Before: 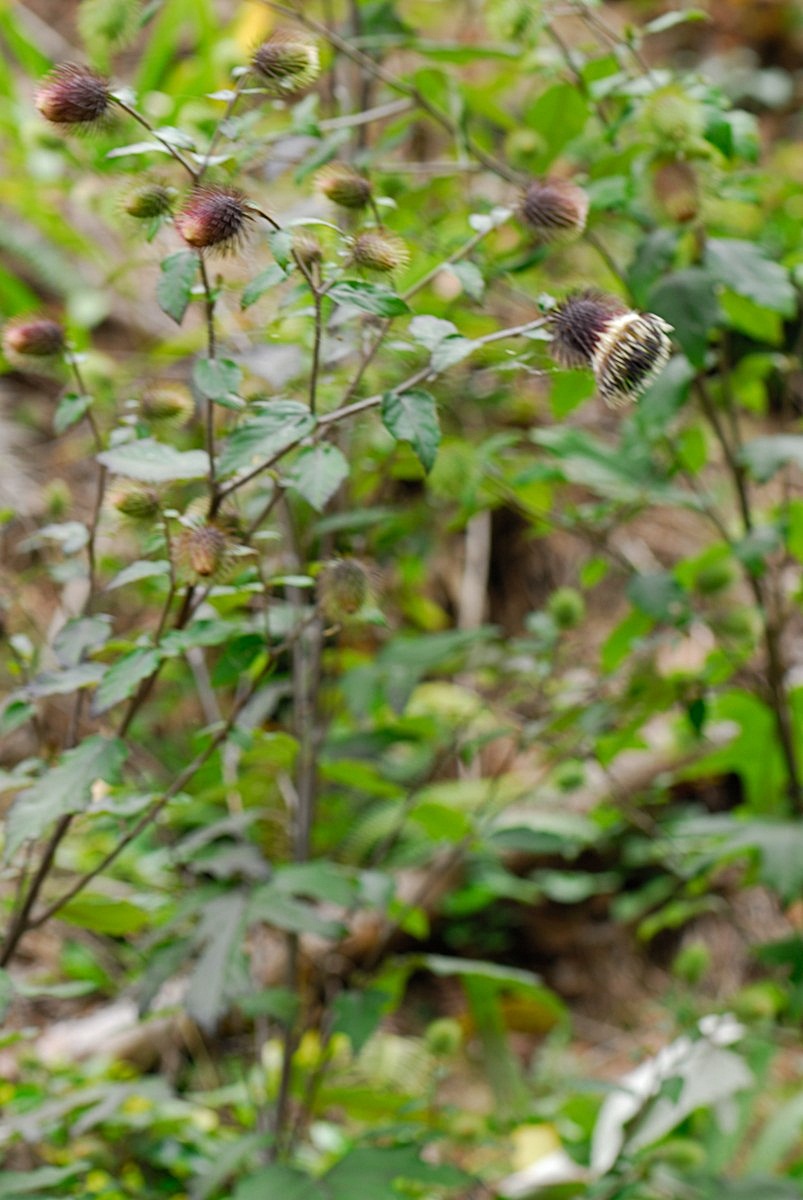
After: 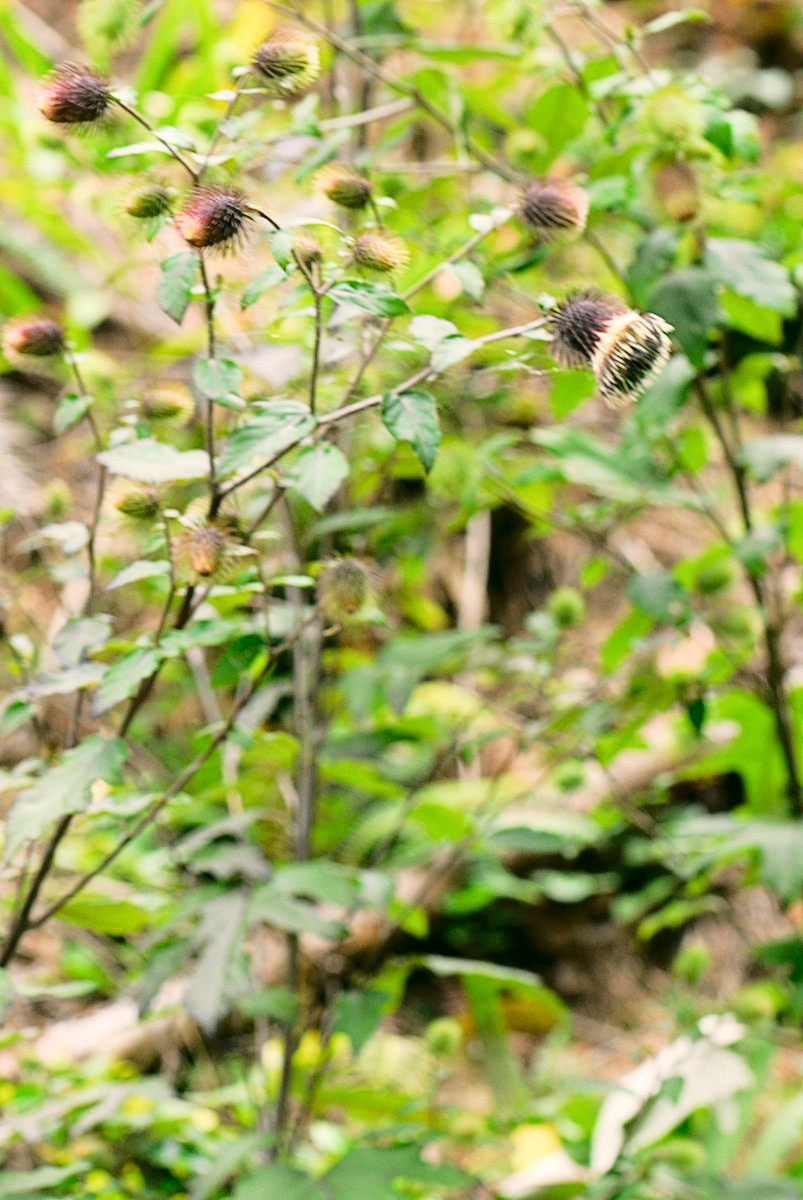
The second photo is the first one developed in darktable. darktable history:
color correction: highlights a* 4.48, highlights b* 4.94, shadows a* -7.5, shadows b* 4.7
contrast brightness saturation: saturation -0.066
base curve: curves: ch0 [(0, 0) (0.028, 0.03) (0.121, 0.232) (0.46, 0.748) (0.859, 0.968) (1, 1)]
